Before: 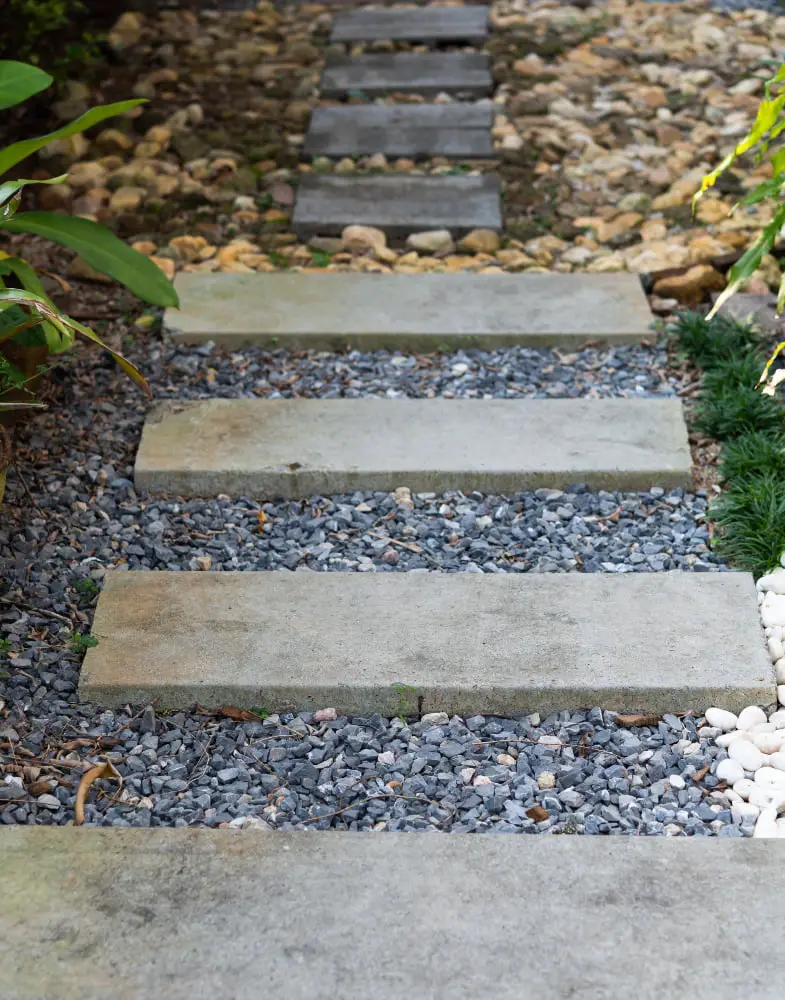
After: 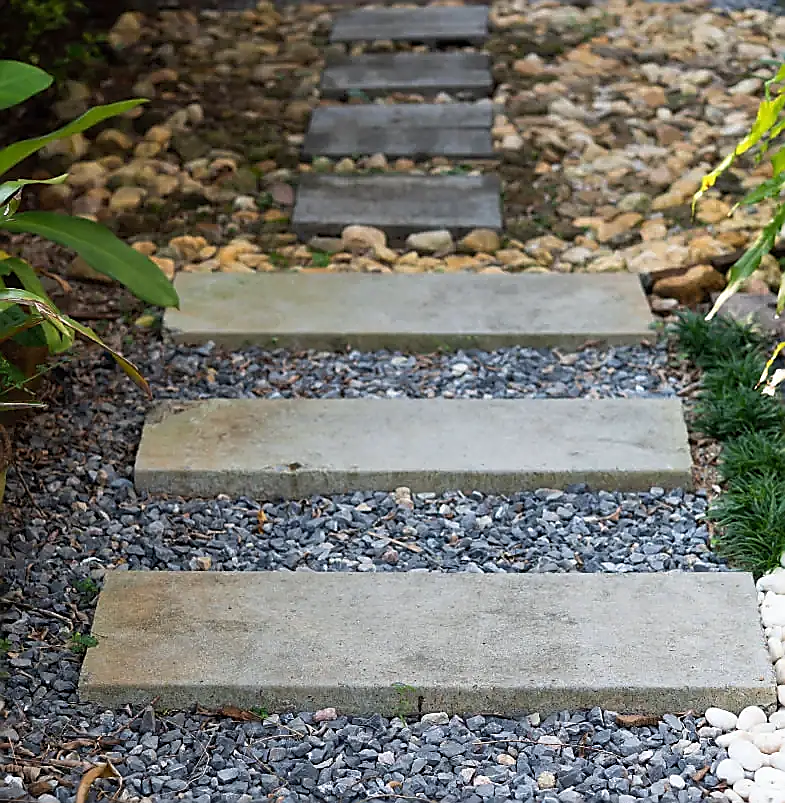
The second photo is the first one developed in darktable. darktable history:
crop: bottom 19.617%
sharpen: radius 1.403, amount 1.266, threshold 0.754
